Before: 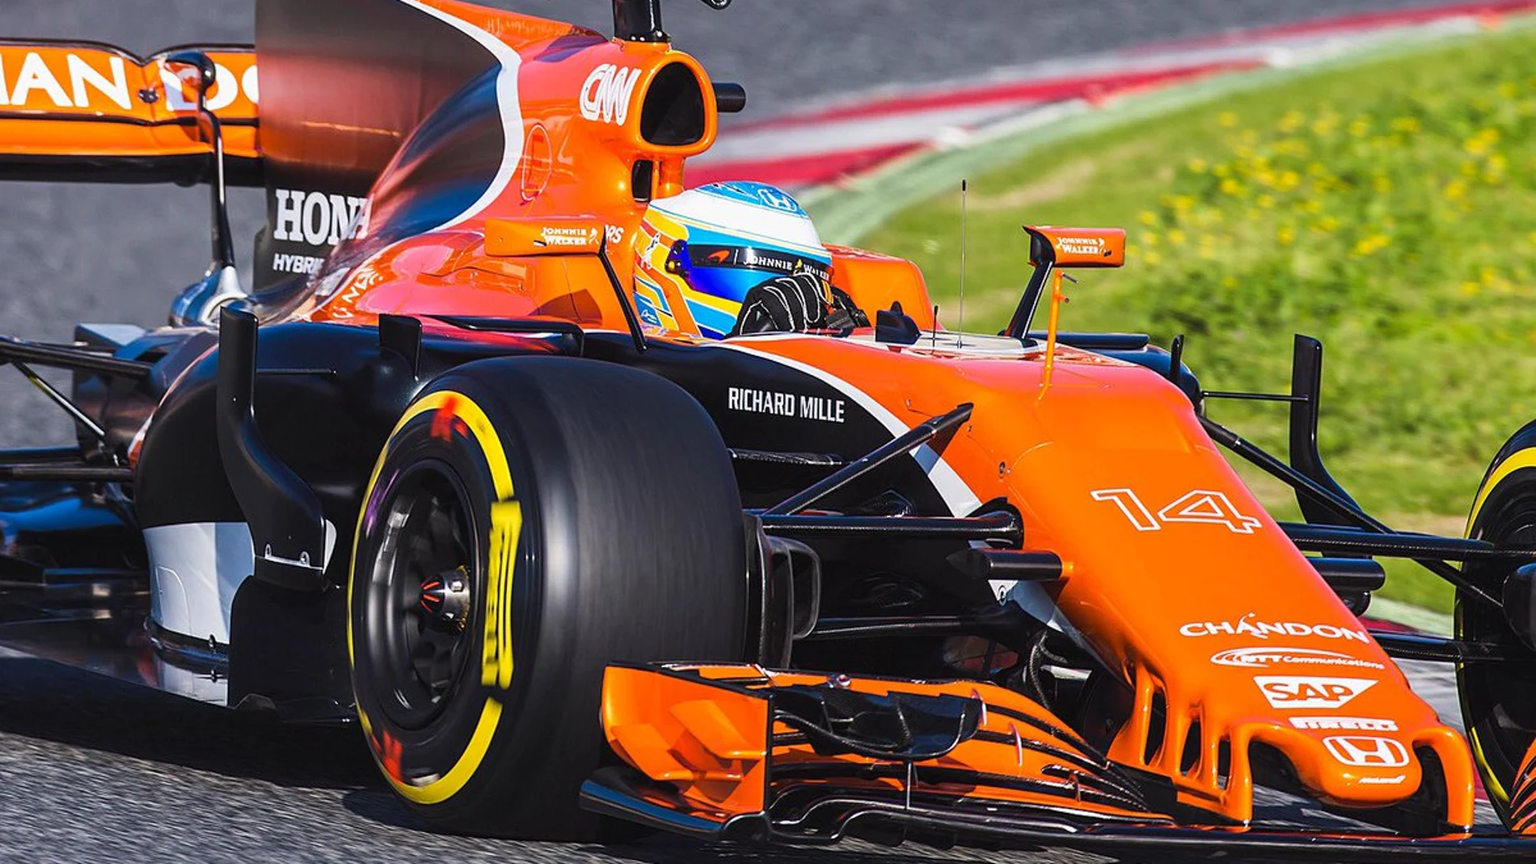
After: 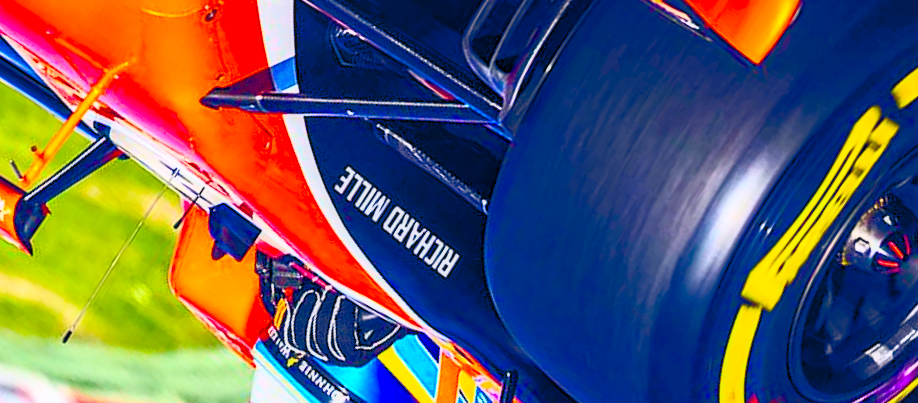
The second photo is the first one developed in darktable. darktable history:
local contrast: on, module defaults
crop and rotate: angle 148.19°, left 9.207%, top 15.661%, right 4.41%, bottom 16.902%
haze removal: compatibility mode true, adaptive false
tone equalizer: -8 EV -0.002 EV, -7 EV 0.004 EV, -6 EV -0.009 EV, -5 EV 0.02 EV, -4 EV -0.013 EV, -3 EV 0.015 EV, -2 EV -0.048 EV, -1 EV -0.279 EV, +0 EV -0.555 EV
contrast brightness saturation: contrast 0.819, brightness 0.605, saturation 0.606
exposure: exposure -0.217 EV, compensate highlight preservation false
color balance rgb: global offset › chroma 0.253%, global offset › hue 256.07°, linear chroma grading › global chroma 14.905%, perceptual saturation grading › global saturation 20%, perceptual saturation grading › highlights -13.973%, perceptual saturation grading › shadows 50.031%, contrast -19.718%
